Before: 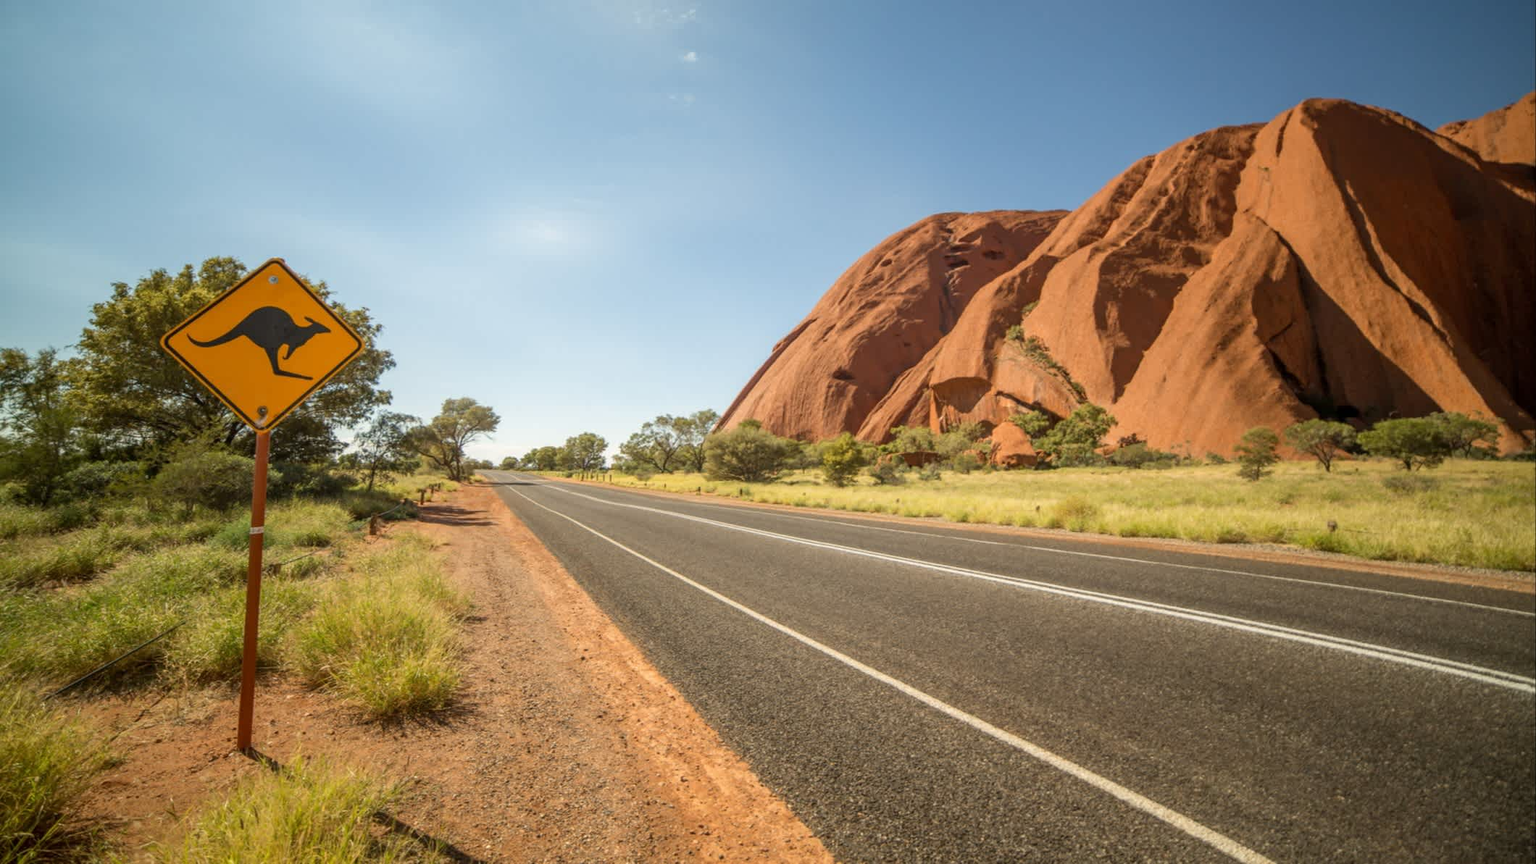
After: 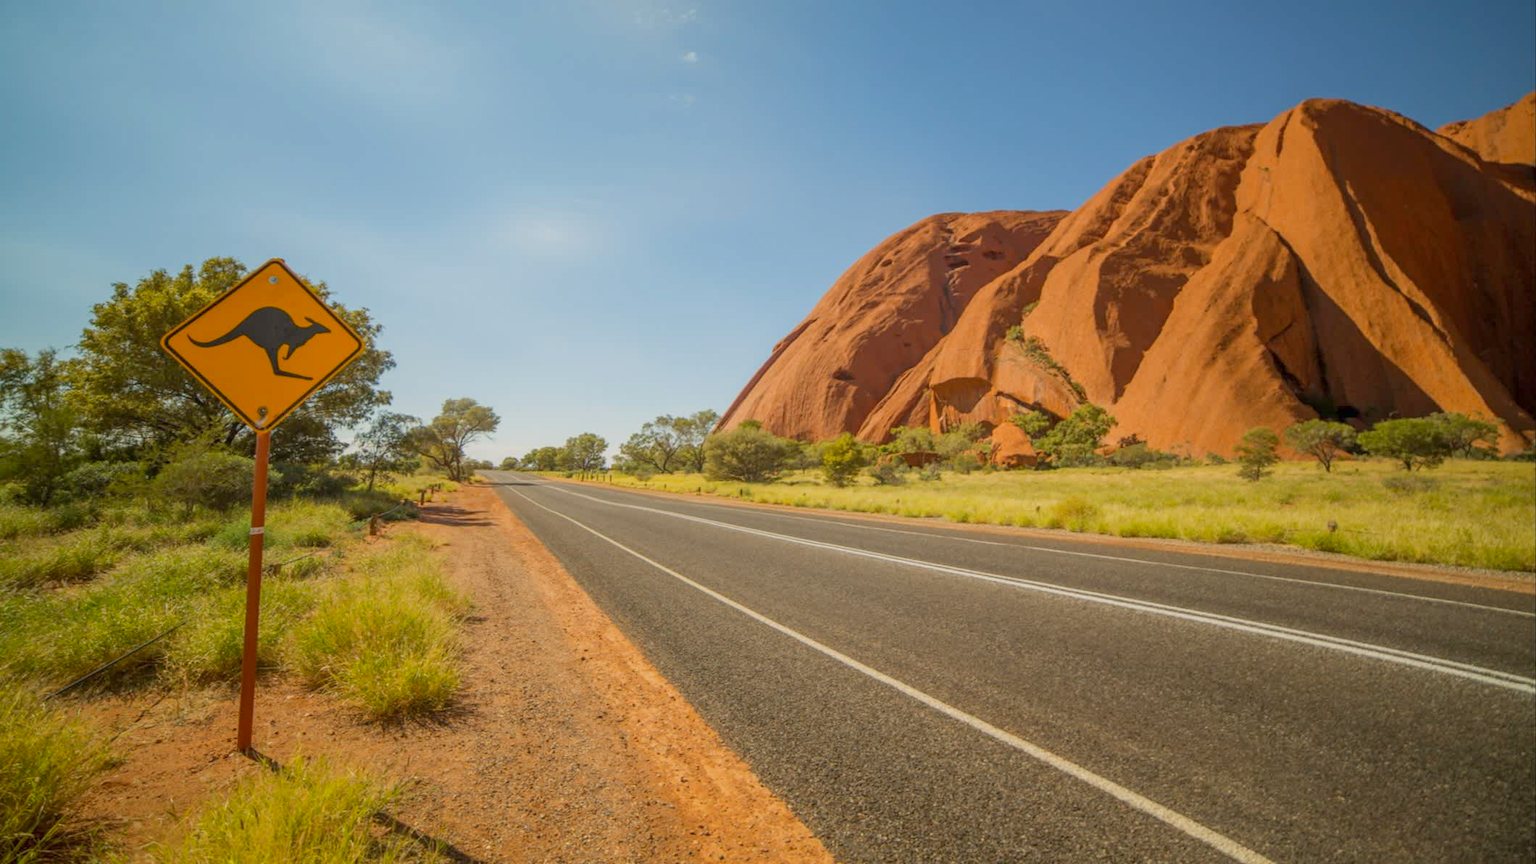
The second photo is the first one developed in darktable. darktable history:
color balance rgb: global offset › hue 171.48°, linear chroma grading › shadows -8.121%, linear chroma grading › global chroma 9.951%, perceptual saturation grading › global saturation 9.844%, contrast -19.699%
